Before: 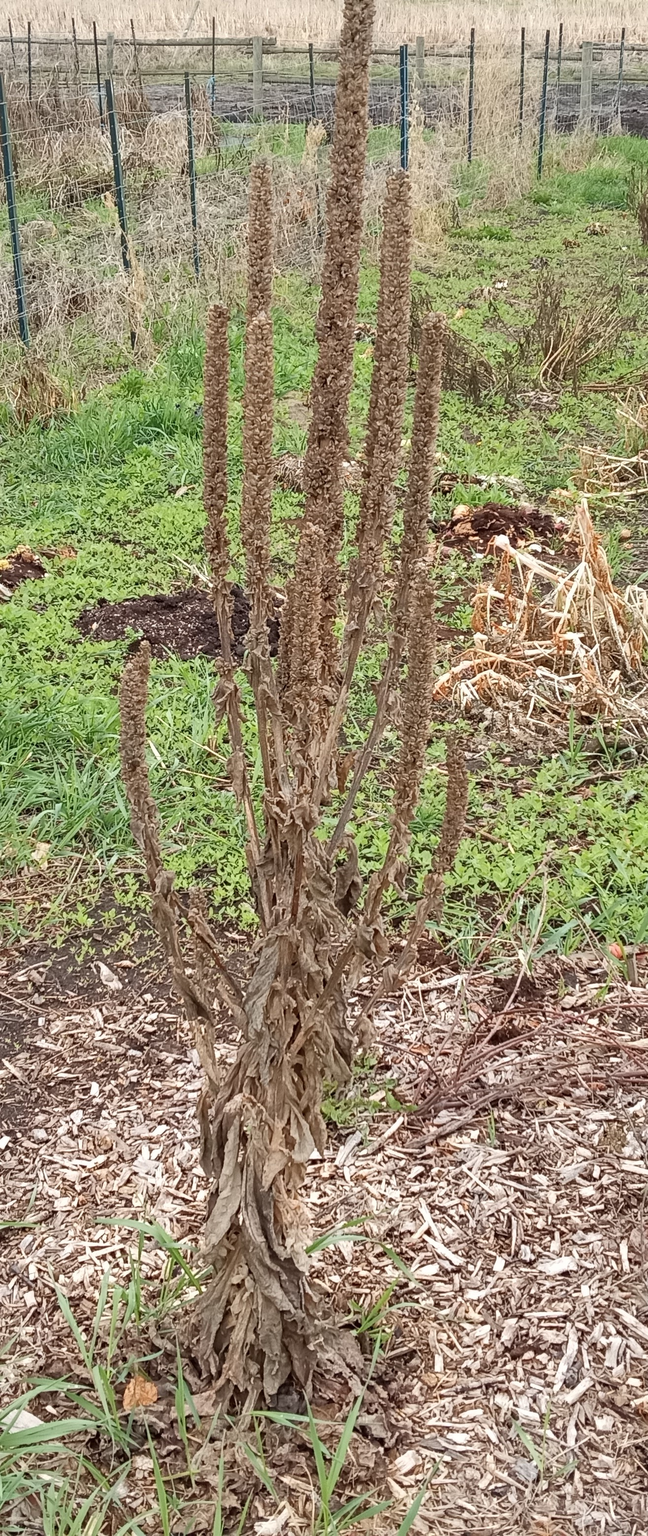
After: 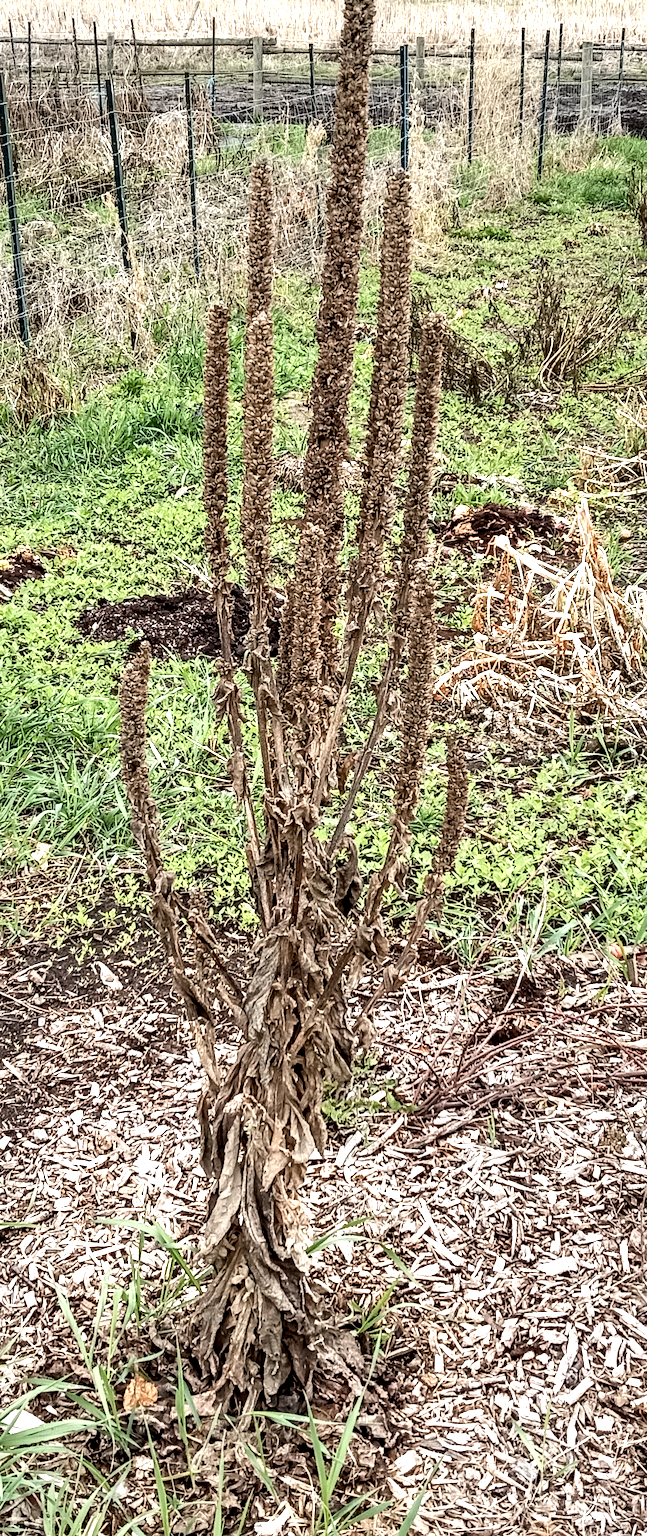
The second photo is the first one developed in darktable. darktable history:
local contrast: highlights 80%, shadows 58%, detail 175%, midtone range 0.597
tone equalizer: -8 EV -0.391 EV, -7 EV -0.367 EV, -6 EV -0.328 EV, -5 EV -0.196 EV, -3 EV 0.203 EV, -2 EV 0.331 EV, -1 EV 0.378 EV, +0 EV 0.422 EV, edges refinement/feathering 500, mask exposure compensation -1.57 EV, preserve details no
